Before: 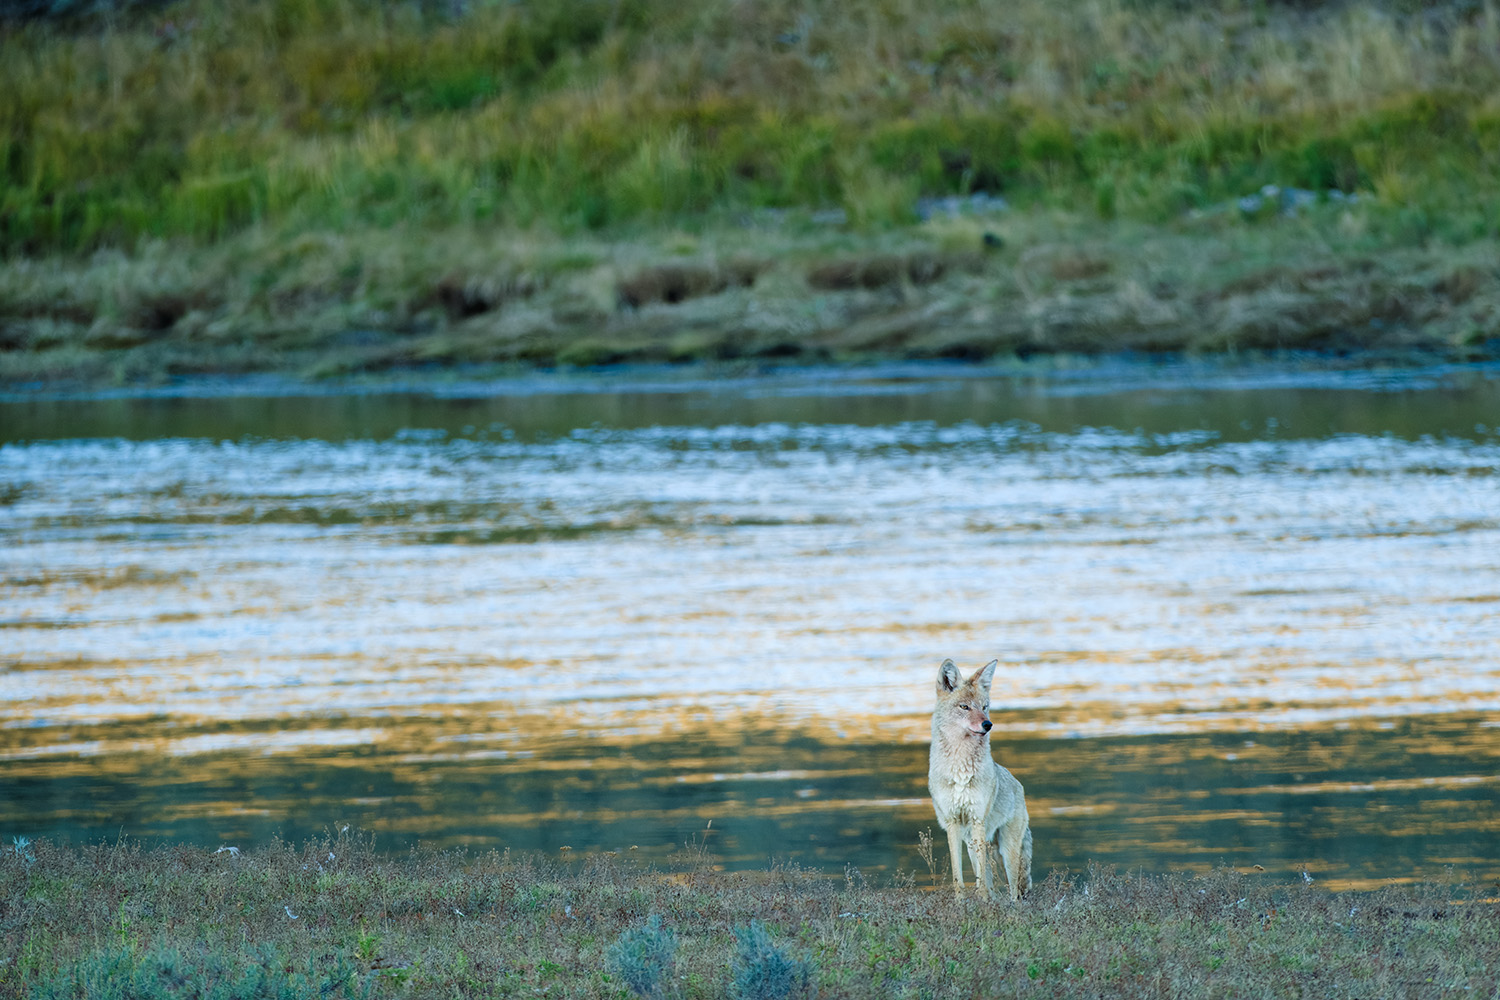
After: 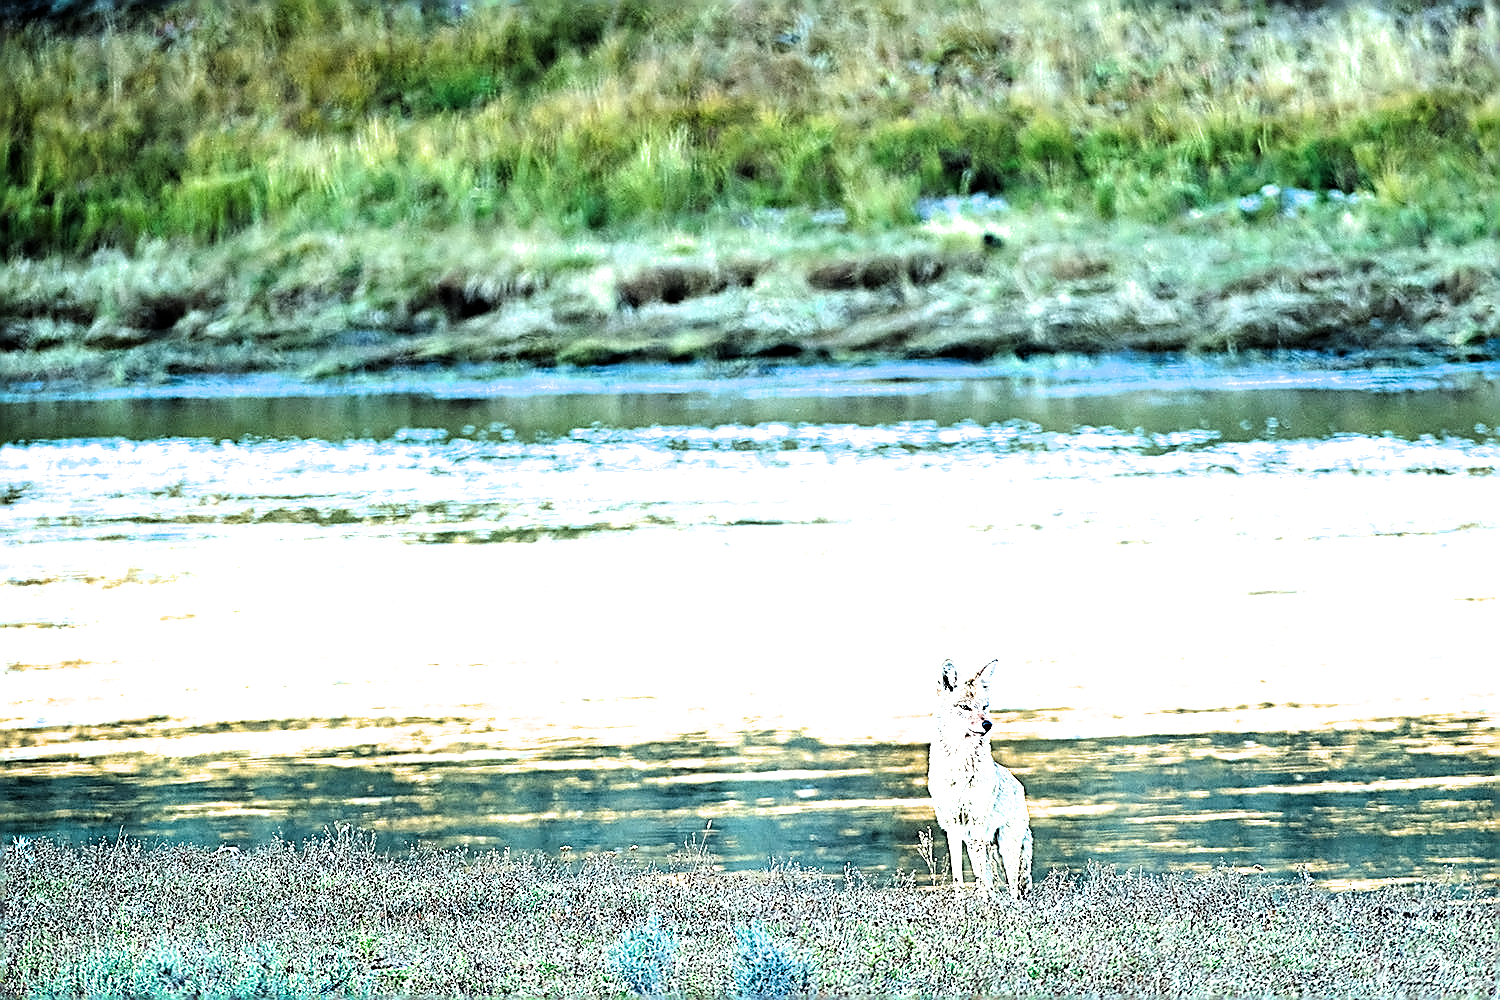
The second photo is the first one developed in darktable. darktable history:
sharpen: amount 1.878
tone equalizer: -8 EV -0.725 EV, -7 EV -0.699 EV, -6 EV -0.631 EV, -5 EV -0.403 EV, -3 EV 0.388 EV, -2 EV 0.6 EV, -1 EV 0.688 EV, +0 EV 0.746 EV, edges refinement/feathering 500, mask exposure compensation -1.57 EV, preserve details no
filmic rgb: black relative exposure -8.73 EV, white relative exposure 2.74 EV, target black luminance 0%, hardness 6.26, latitude 76.87%, contrast 1.326, shadows ↔ highlights balance -0.291%, color science v6 (2022)
exposure: black level correction 0, exposure 1.198 EV, compensate highlight preservation false
